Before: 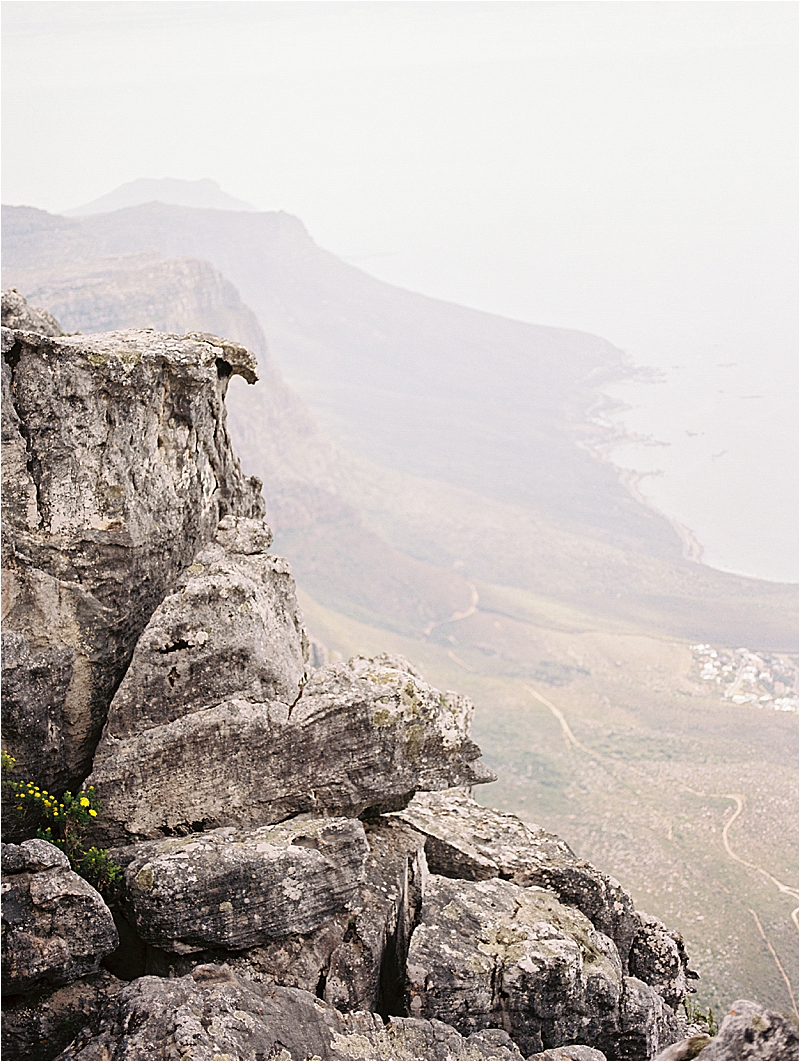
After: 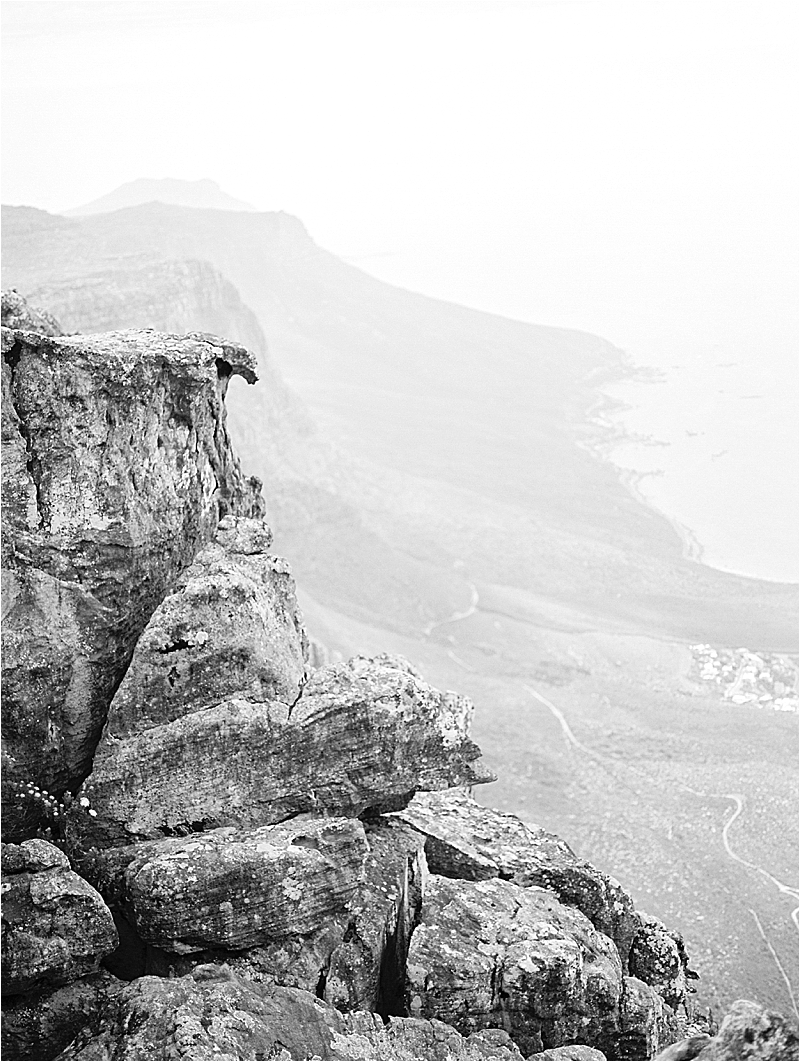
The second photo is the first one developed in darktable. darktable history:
white balance: red 1.188, blue 1.11
monochrome: on, module defaults
